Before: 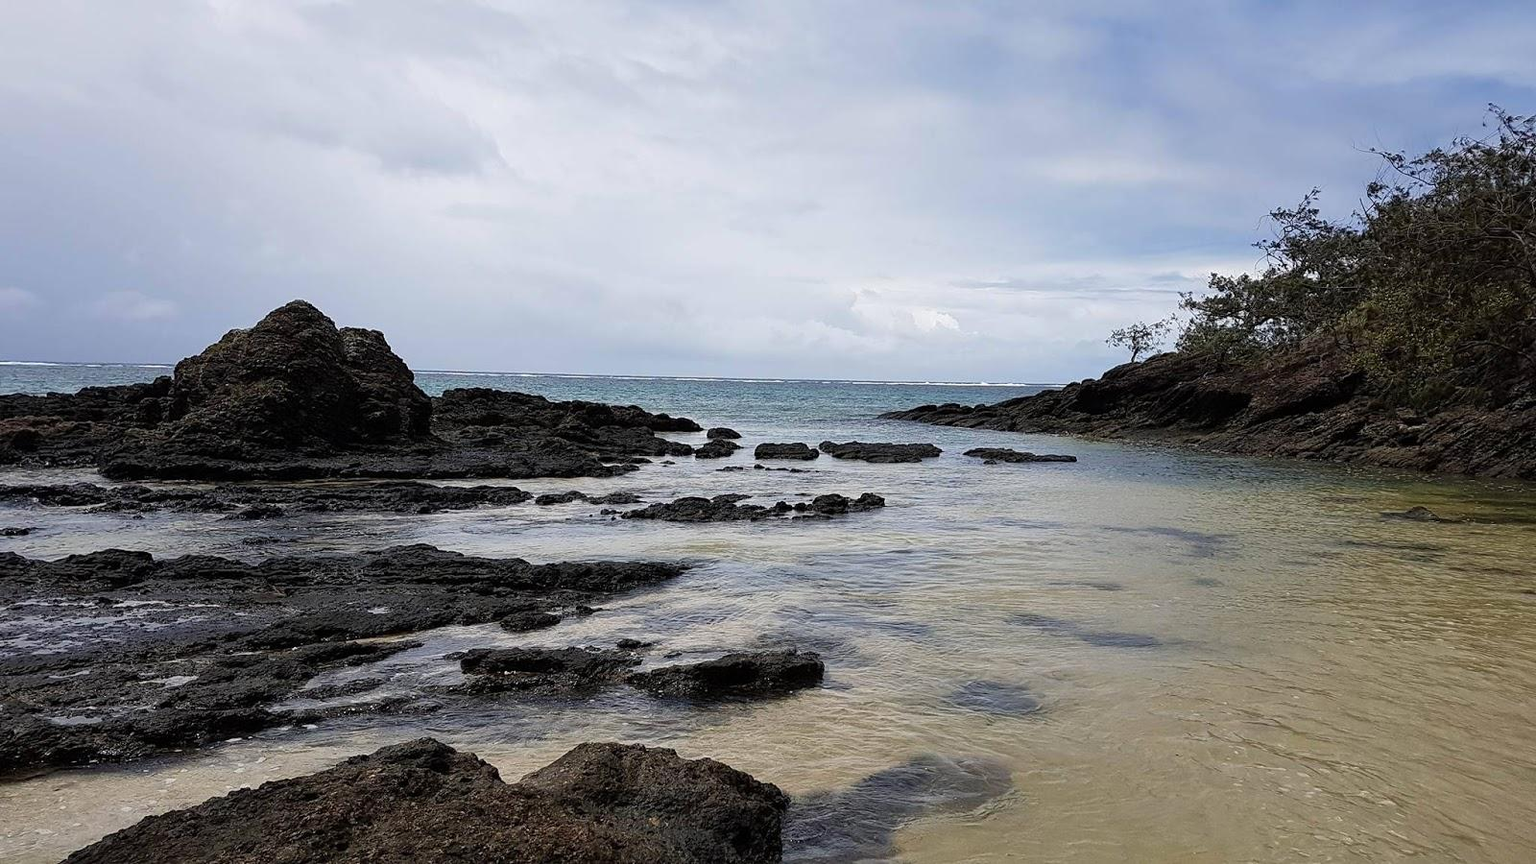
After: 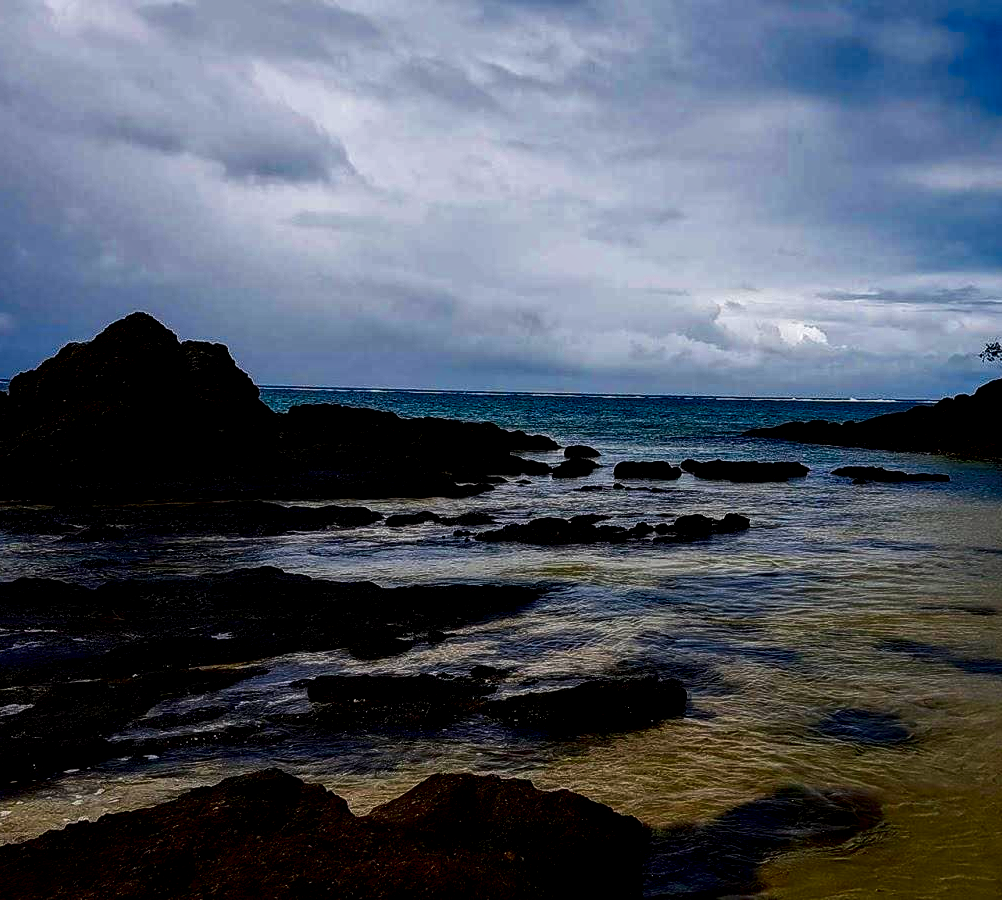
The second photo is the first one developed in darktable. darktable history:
local contrast: highlights 28%, detail 150%
filmic rgb: black relative exposure -6.3 EV, white relative exposure 2.79 EV, target black luminance 0%, hardness 4.61, latitude 68.09%, contrast 1.278, shadows ↔ highlights balance -3.25%
crop: left 10.808%, right 26.542%
contrast brightness saturation: brightness -0.992, saturation 0.992
